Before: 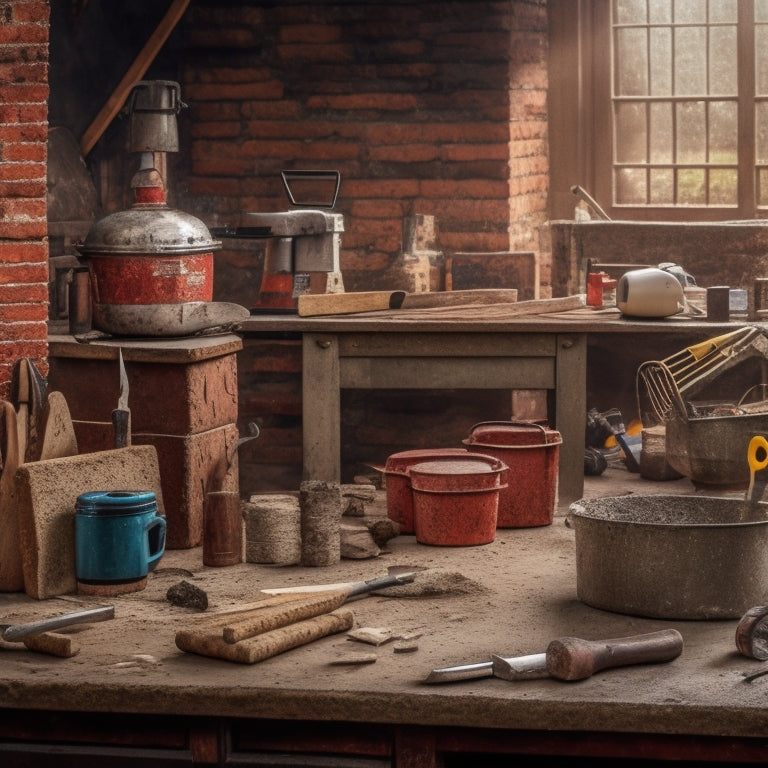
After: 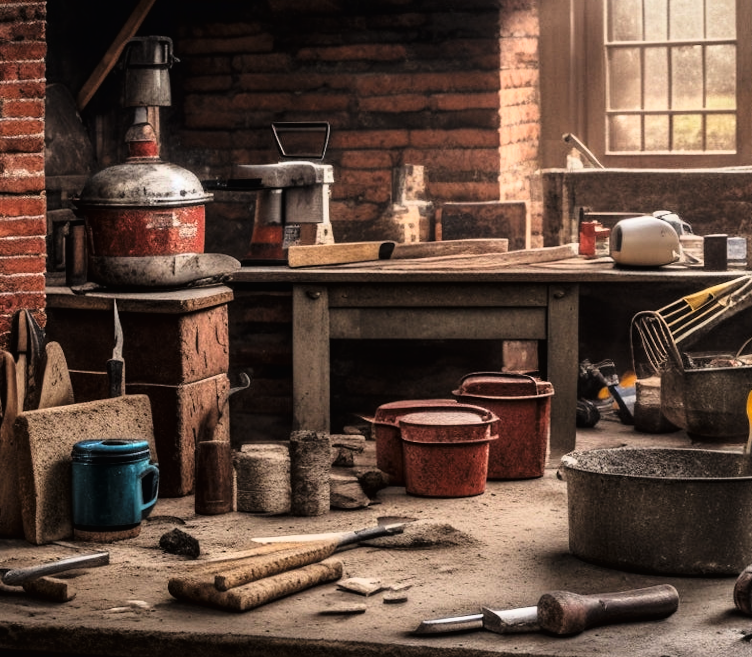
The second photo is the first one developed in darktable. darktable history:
crop: top 7.625%, bottom 8.027%
tone curve: curves: ch0 [(0.016, 0.011) (0.094, 0.016) (0.469, 0.508) (0.721, 0.862) (1, 1)], color space Lab, linked channels, preserve colors none
rotate and perspective: lens shift (horizontal) -0.055, automatic cropping off
